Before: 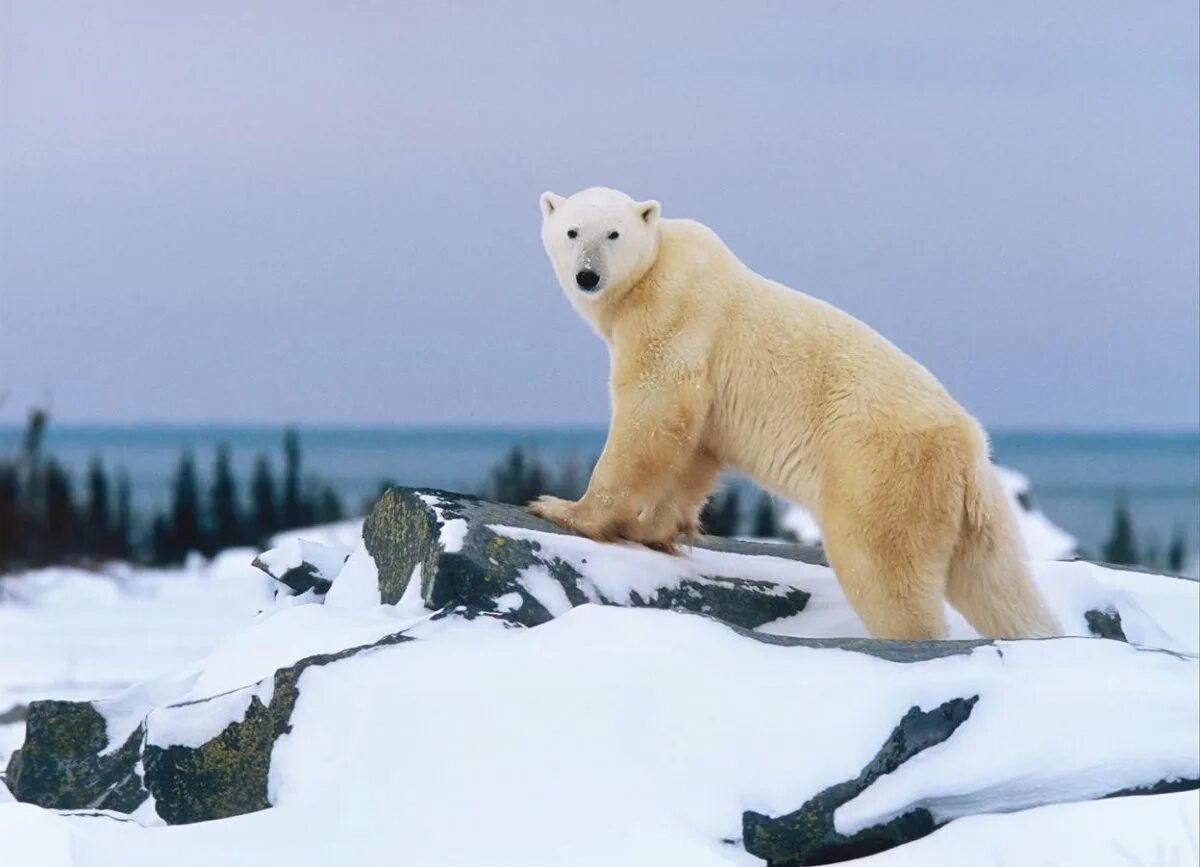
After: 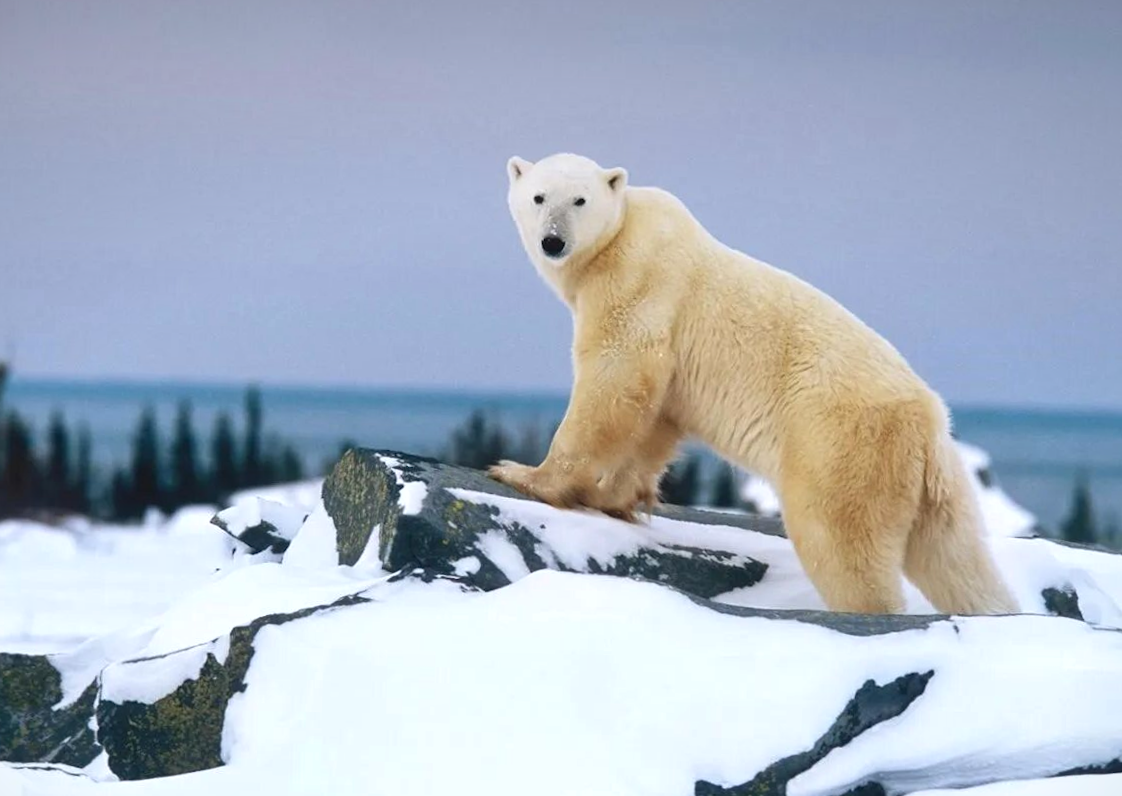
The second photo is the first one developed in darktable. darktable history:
rotate and perspective: rotation -1°, crop left 0.011, crop right 0.989, crop top 0.025, crop bottom 0.975
exposure: exposure 0.217 EV, compensate highlight preservation false
shadows and highlights: radius 125.46, shadows 30.51, highlights -30.51, low approximation 0.01, soften with gaussian
crop and rotate: angle -2.38°
vignetting: fall-off start 97.52%, fall-off radius 100%, brightness -0.574, saturation 0, center (-0.027, 0.404), width/height ratio 1.368, unbound false
